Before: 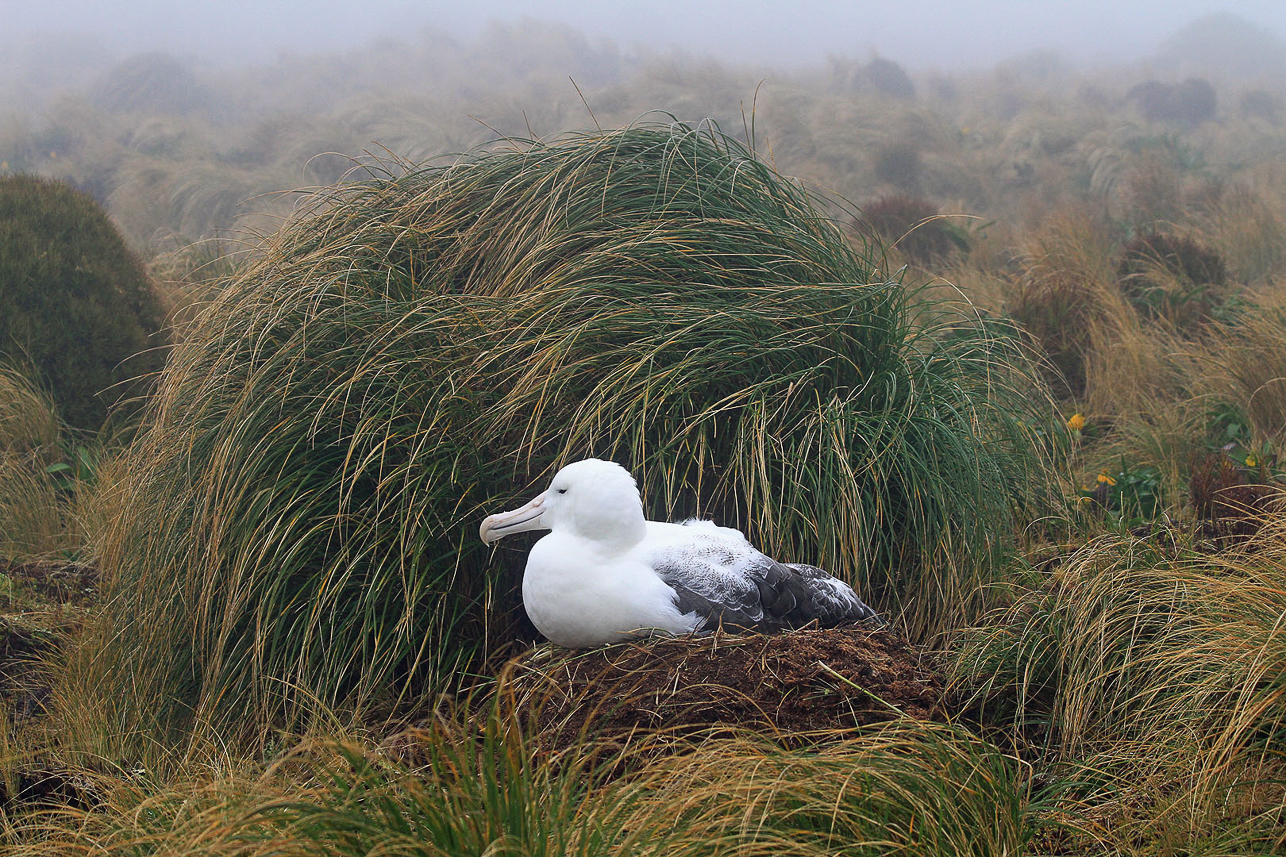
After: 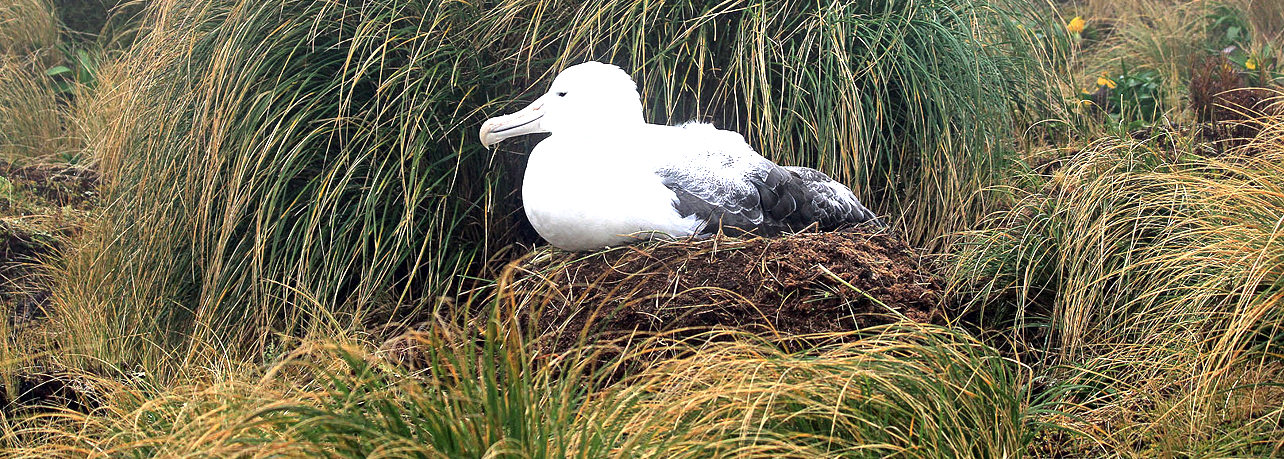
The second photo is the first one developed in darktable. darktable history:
shadows and highlights: low approximation 0.01, soften with gaussian
local contrast: mode bilateral grid, contrast 19, coarseness 49, detail 149%, midtone range 0.2
tone equalizer: -8 EV -0.731 EV, -7 EV -0.683 EV, -6 EV -0.588 EV, -5 EV -0.367 EV, -3 EV 0.391 EV, -2 EV 0.6 EV, -1 EV 0.689 EV, +0 EV 0.727 EV
crop and rotate: top 46.435%, right 0.092%
vignetting: fall-off start 116.11%, fall-off radius 58.98%, dithering 8-bit output
contrast brightness saturation: contrast 0.055
exposure: black level correction 0.001, exposure 0.499 EV, compensate highlight preservation false
